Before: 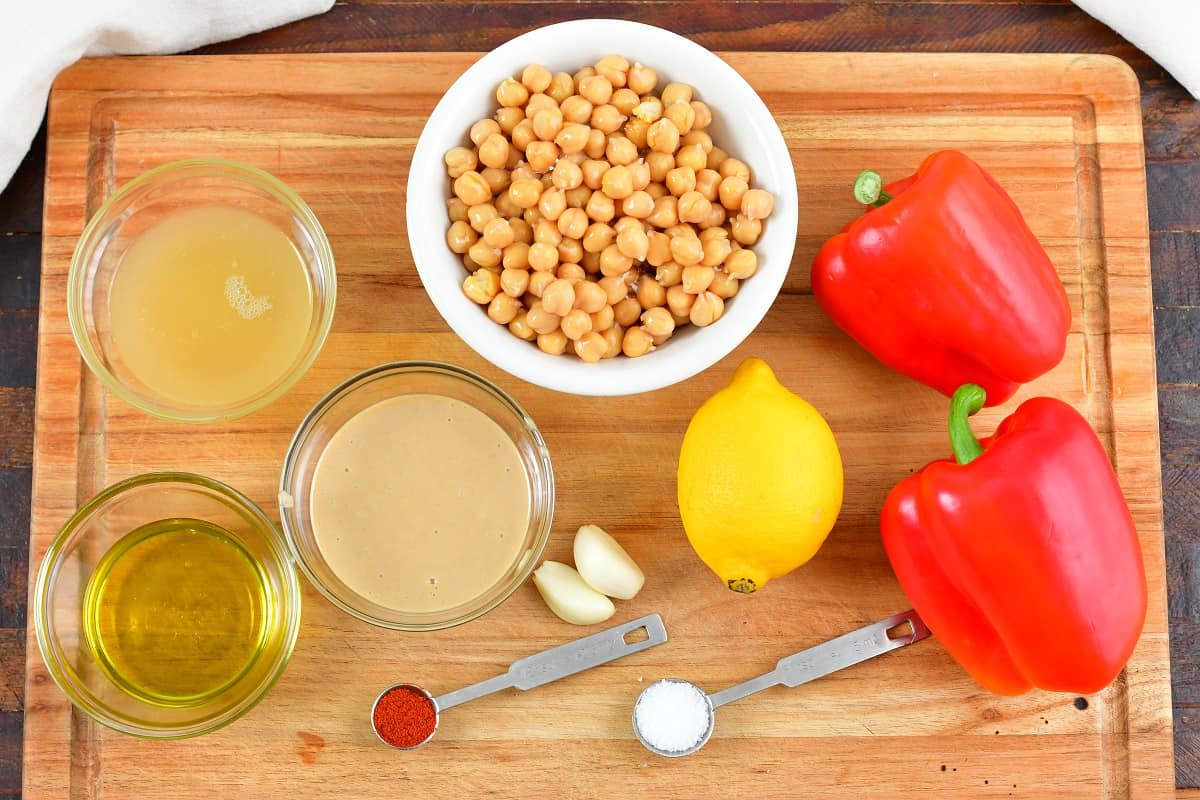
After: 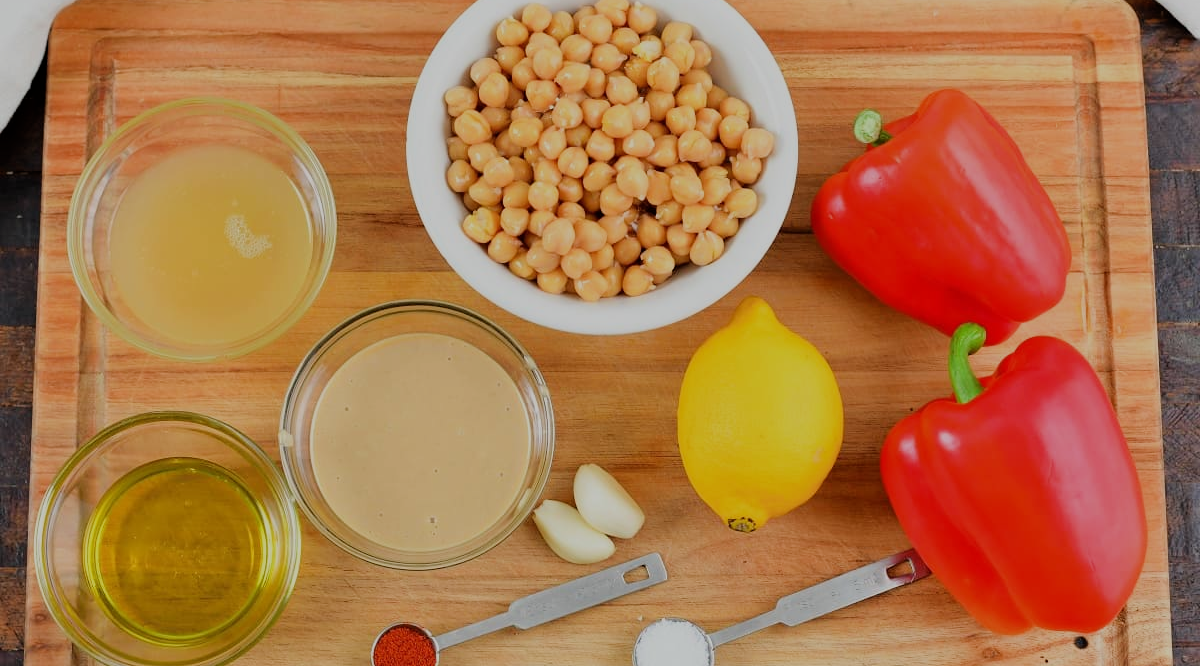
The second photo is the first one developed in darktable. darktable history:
crop: top 7.625%, bottom 8.027%
exposure: exposure -0.492 EV, compensate highlight preservation false
filmic rgb: black relative exposure -7.65 EV, white relative exposure 4.56 EV, hardness 3.61
